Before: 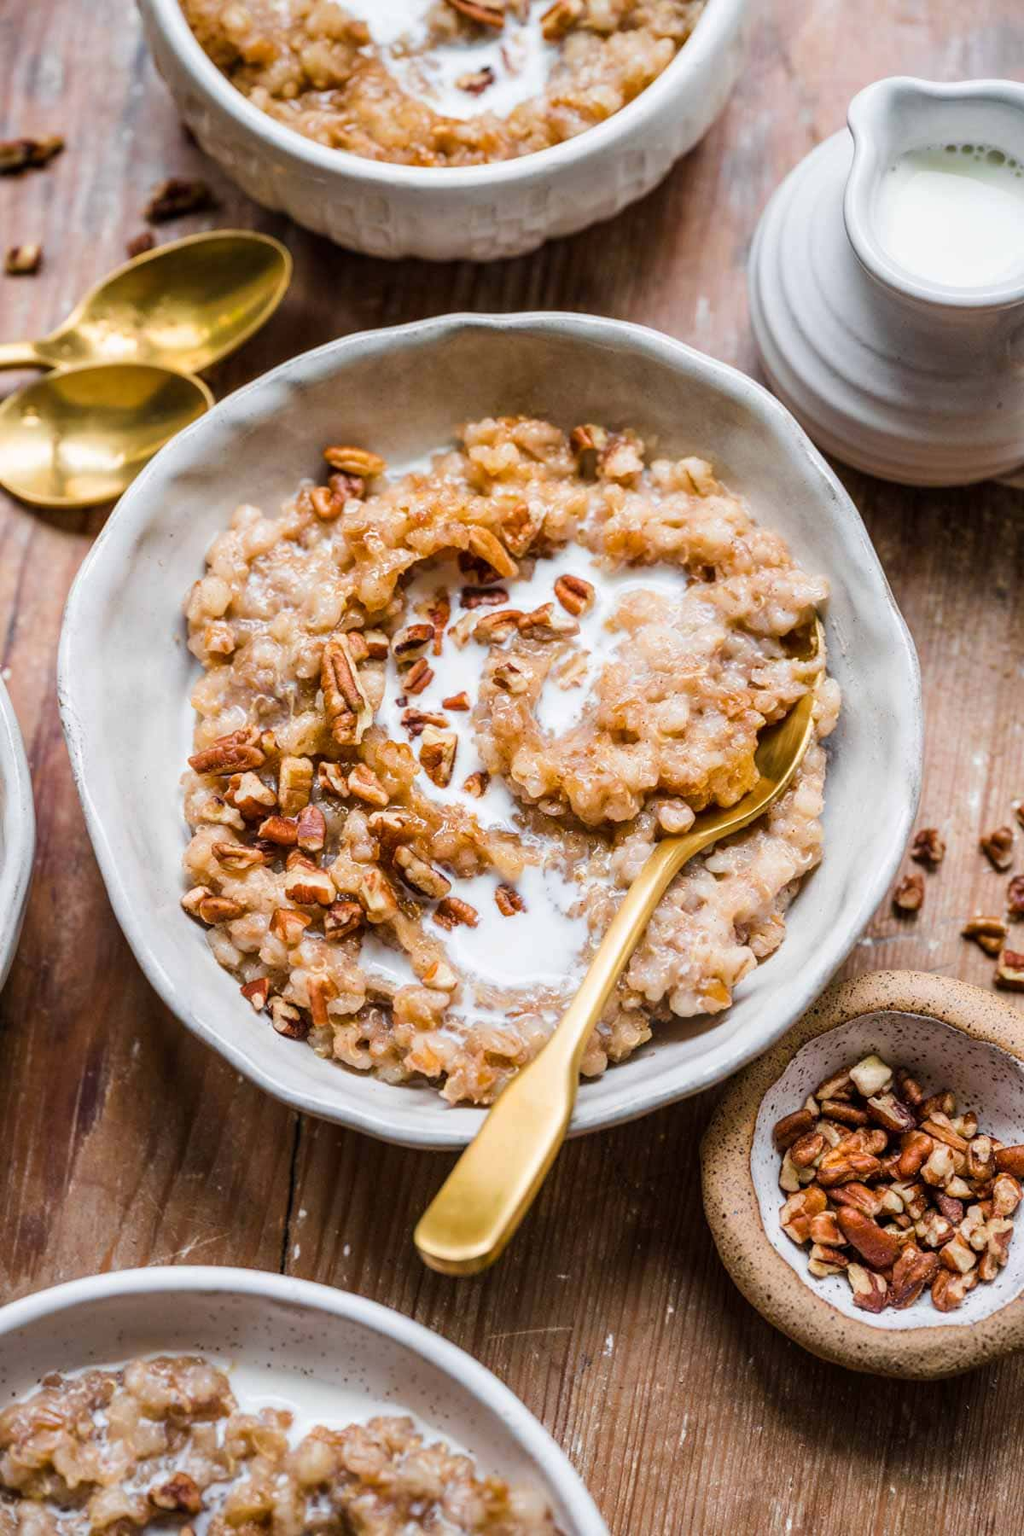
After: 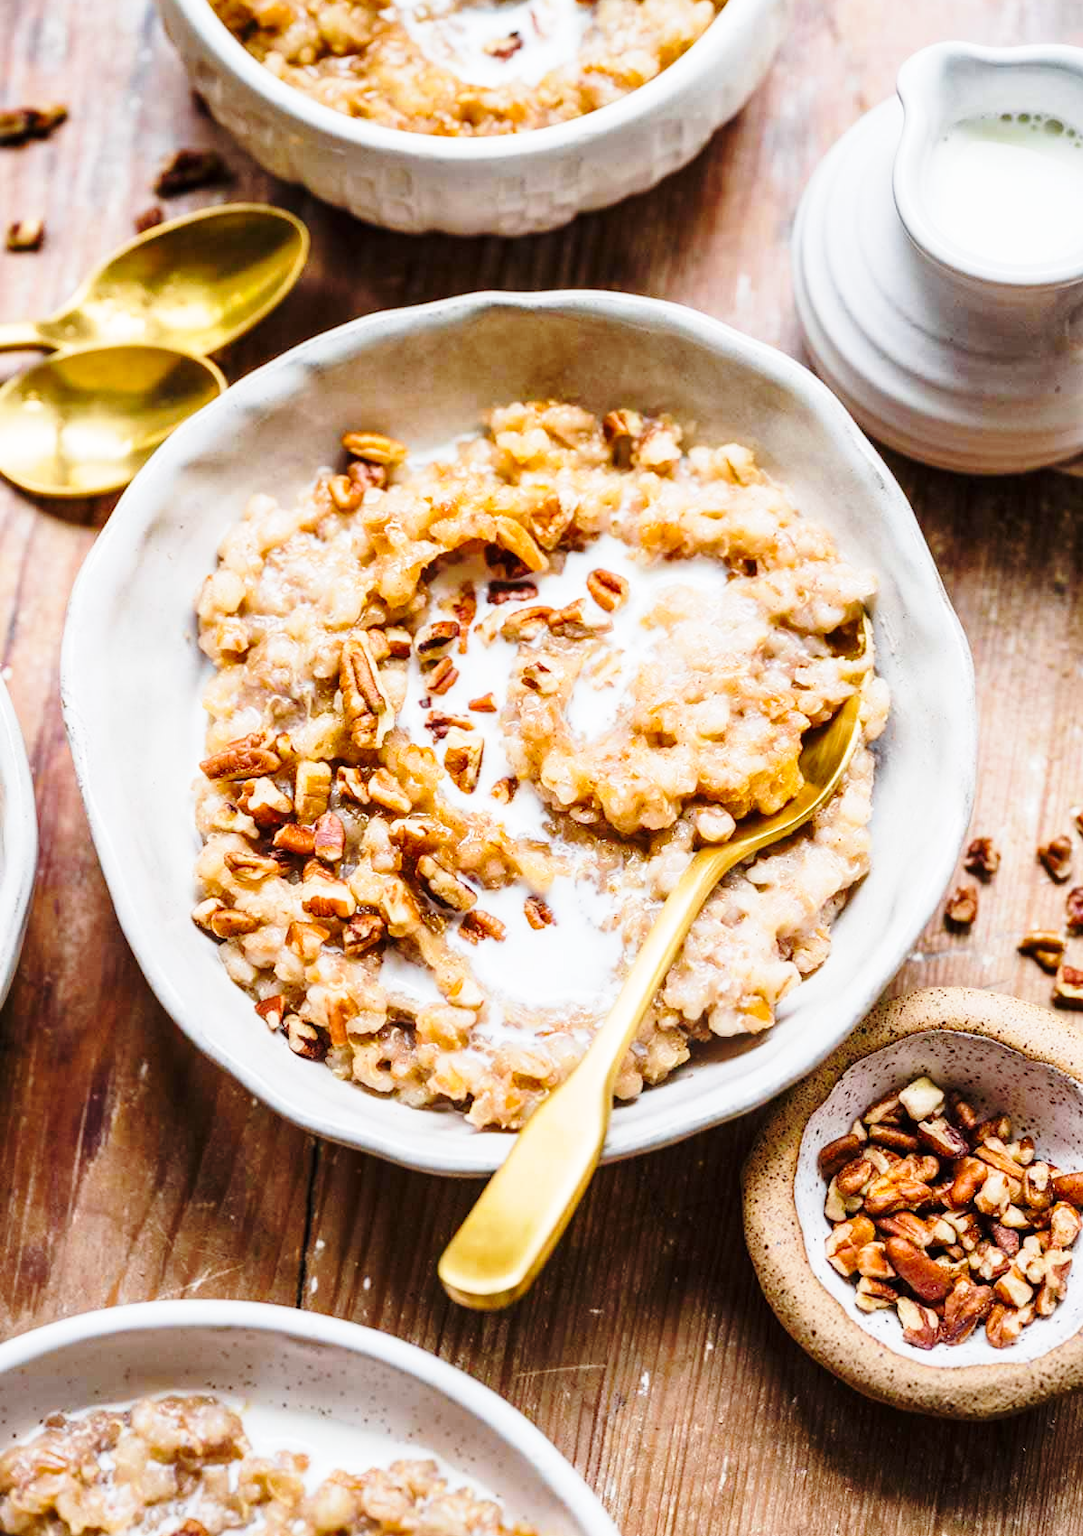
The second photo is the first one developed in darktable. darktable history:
crop and rotate: top 2.479%, bottom 3.018%
base curve: curves: ch0 [(0, 0) (0.028, 0.03) (0.121, 0.232) (0.46, 0.748) (0.859, 0.968) (1, 1)], preserve colors none
